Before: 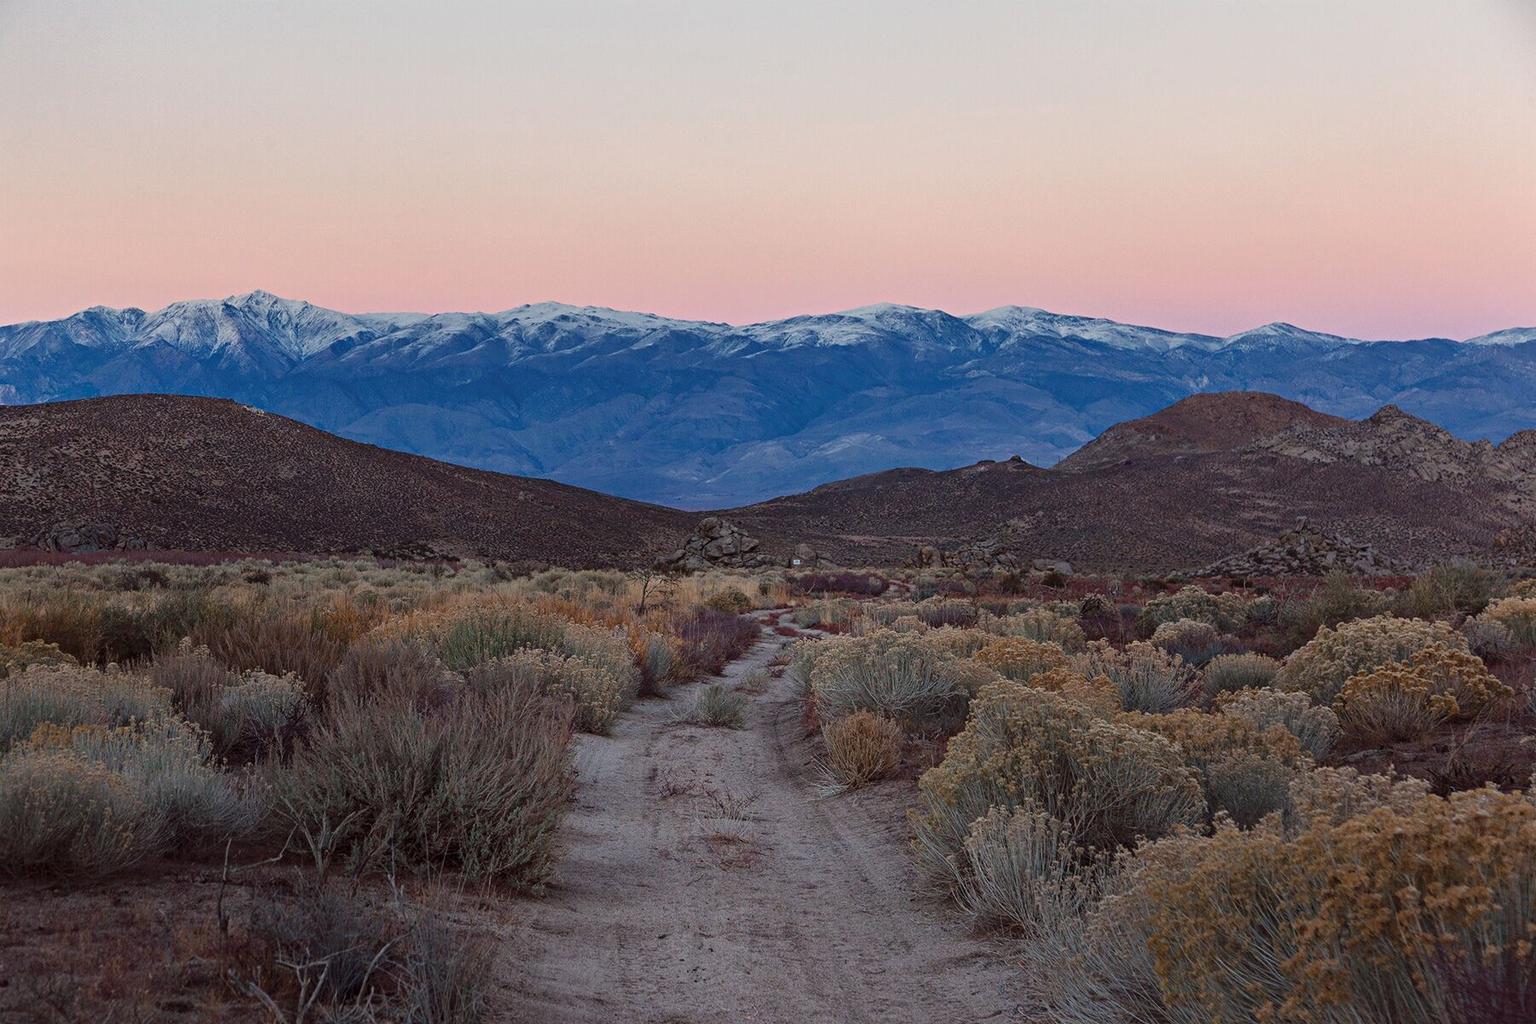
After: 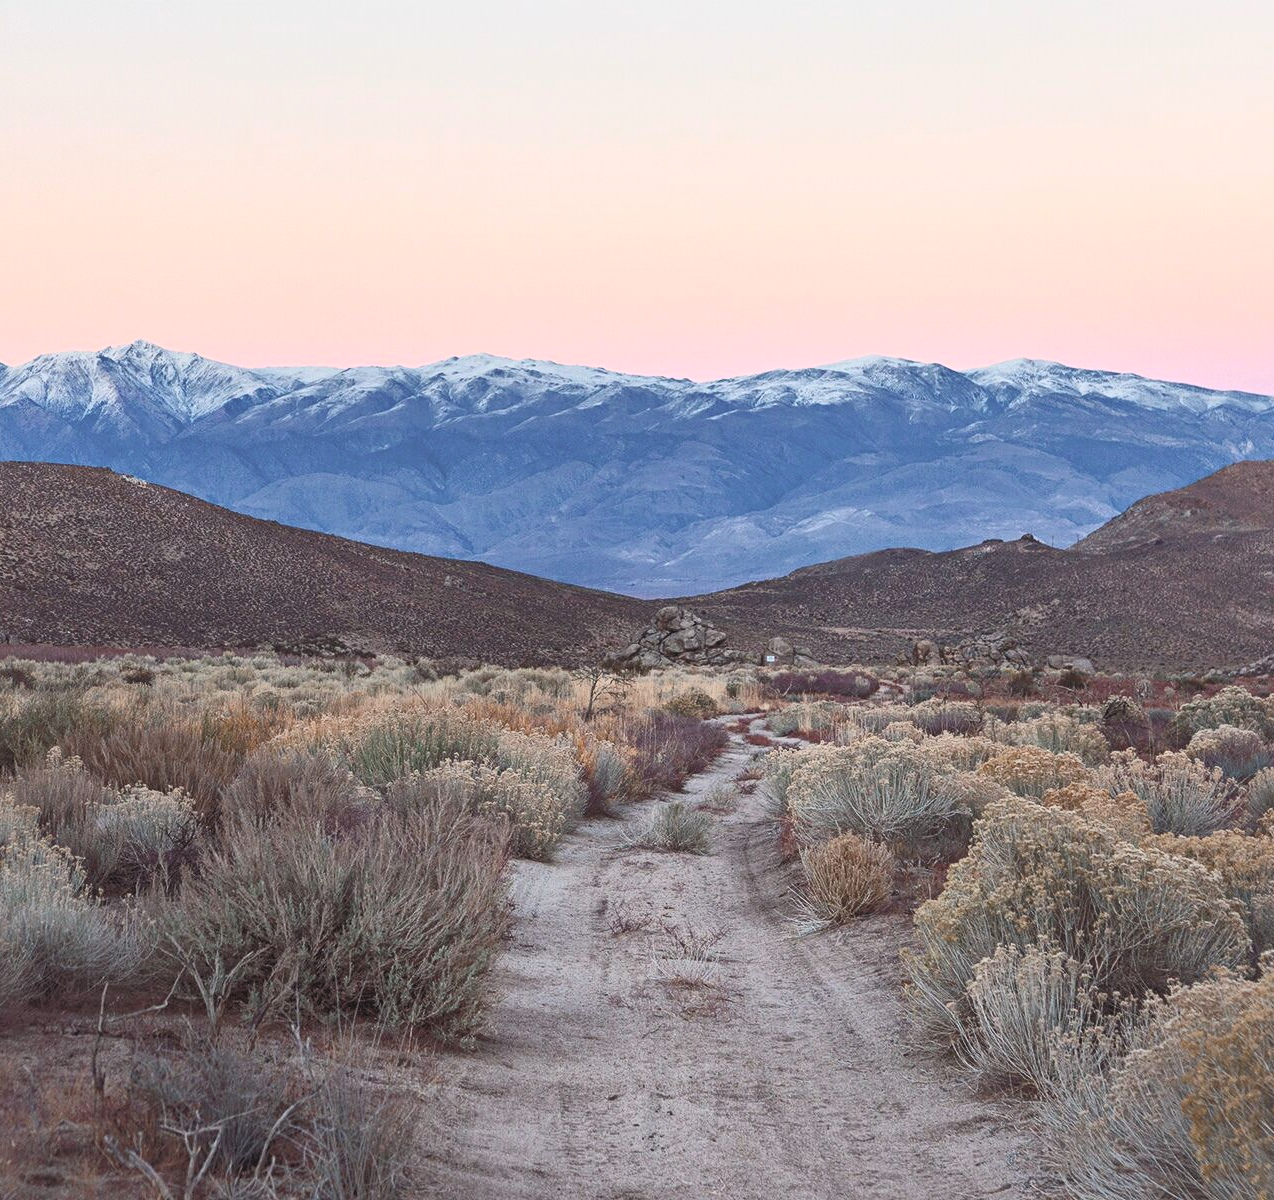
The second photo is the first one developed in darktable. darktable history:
crop and rotate: left 9.061%, right 20.142%
tone equalizer: -8 EV 0.06 EV, smoothing diameter 25%, edges refinement/feathering 10, preserve details guided filter
shadows and highlights: on, module defaults
color correction: saturation 0.85
contrast brightness saturation: contrast 0.39, brightness 0.53
levels: levels [0, 0.478, 1]
